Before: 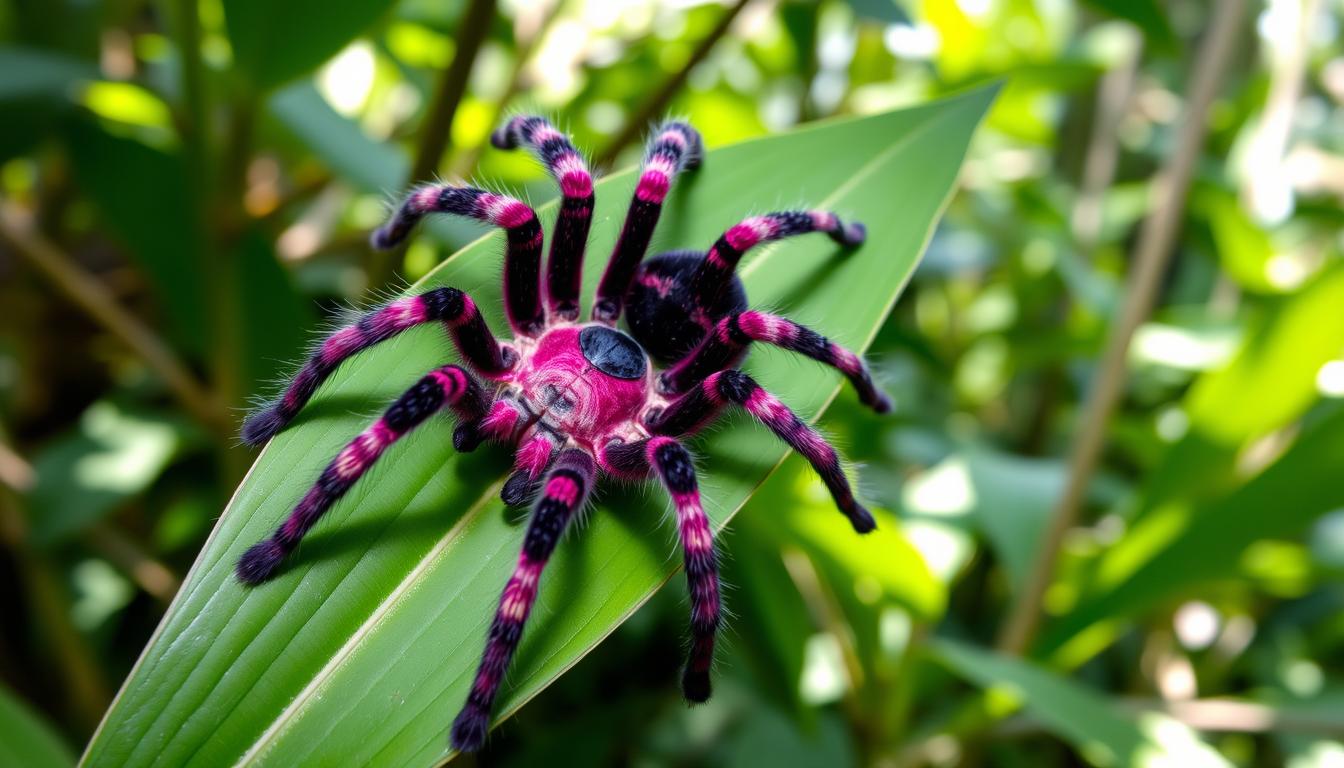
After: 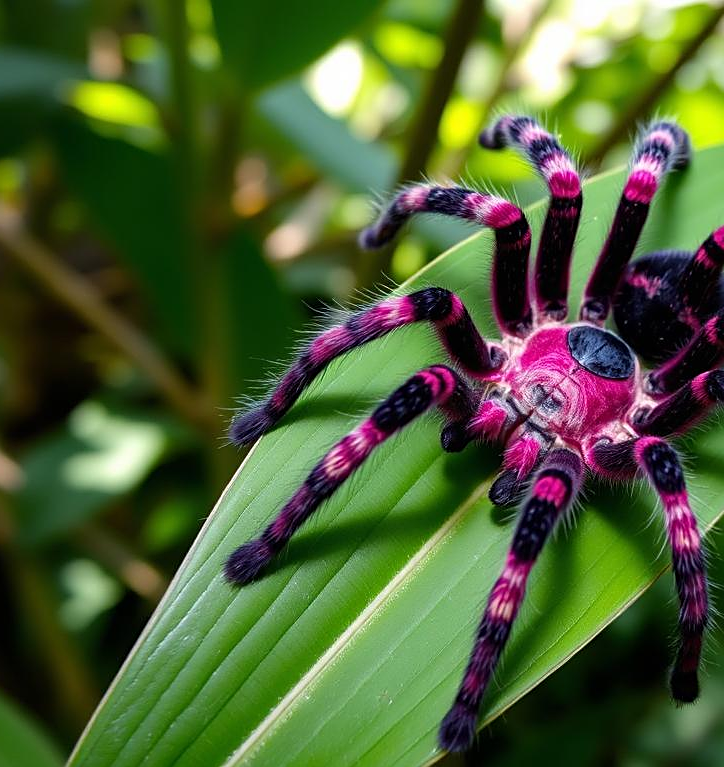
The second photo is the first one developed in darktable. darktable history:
sharpen: on, module defaults
crop: left 0.915%, right 45.149%, bottom 0.078%
